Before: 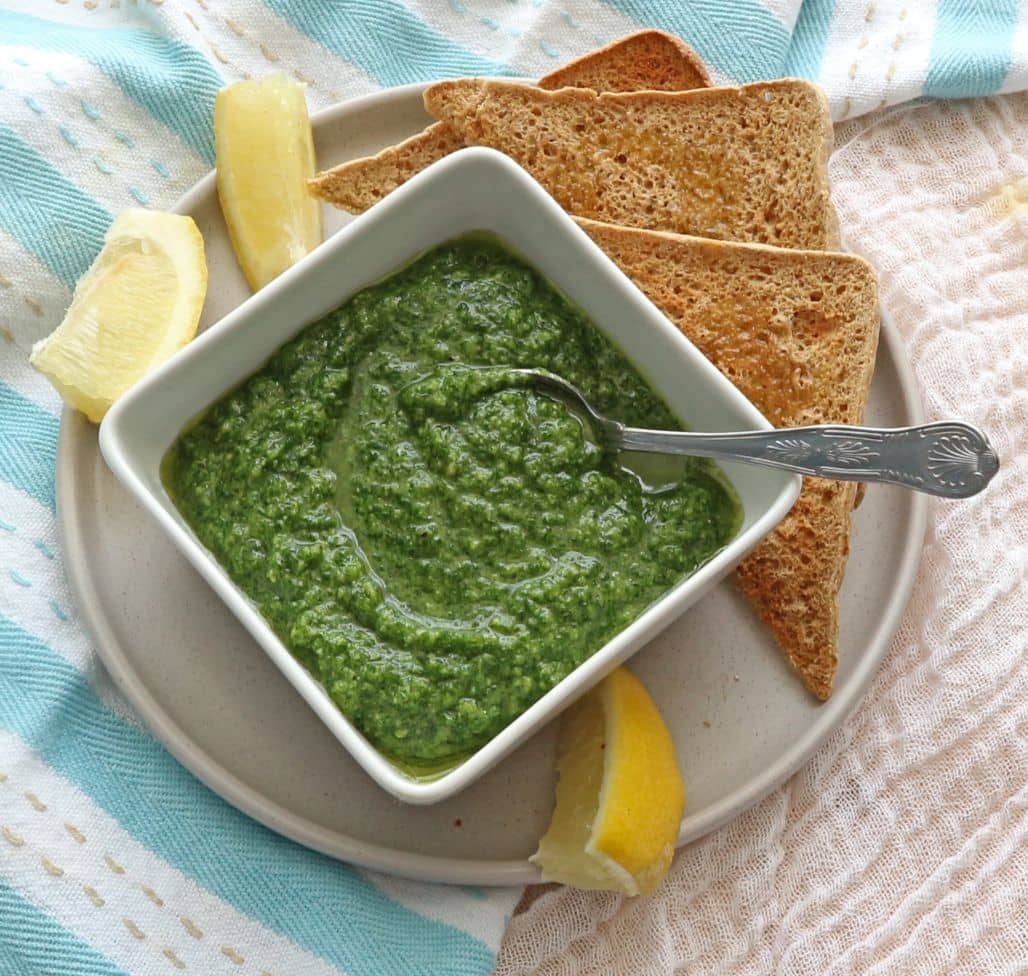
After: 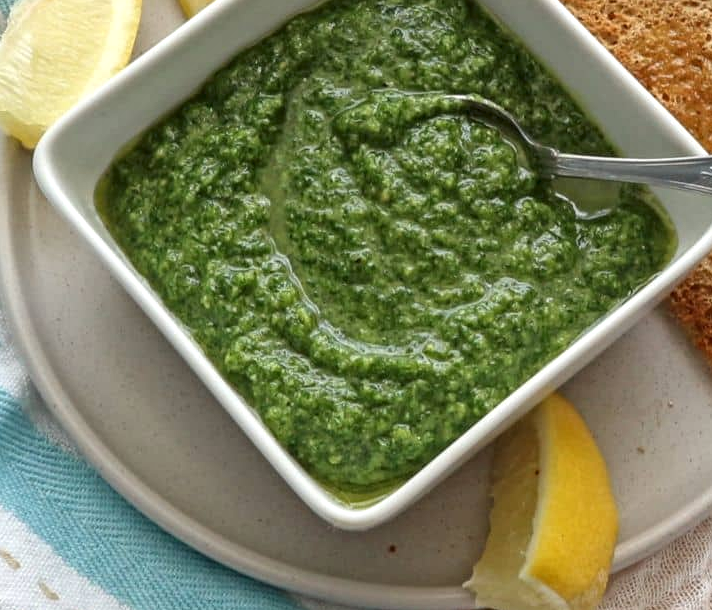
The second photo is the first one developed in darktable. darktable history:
local contrast: detail 130%
crop: left 6.503%, top 28.156%, right 24.127%, bottom 8.835%
